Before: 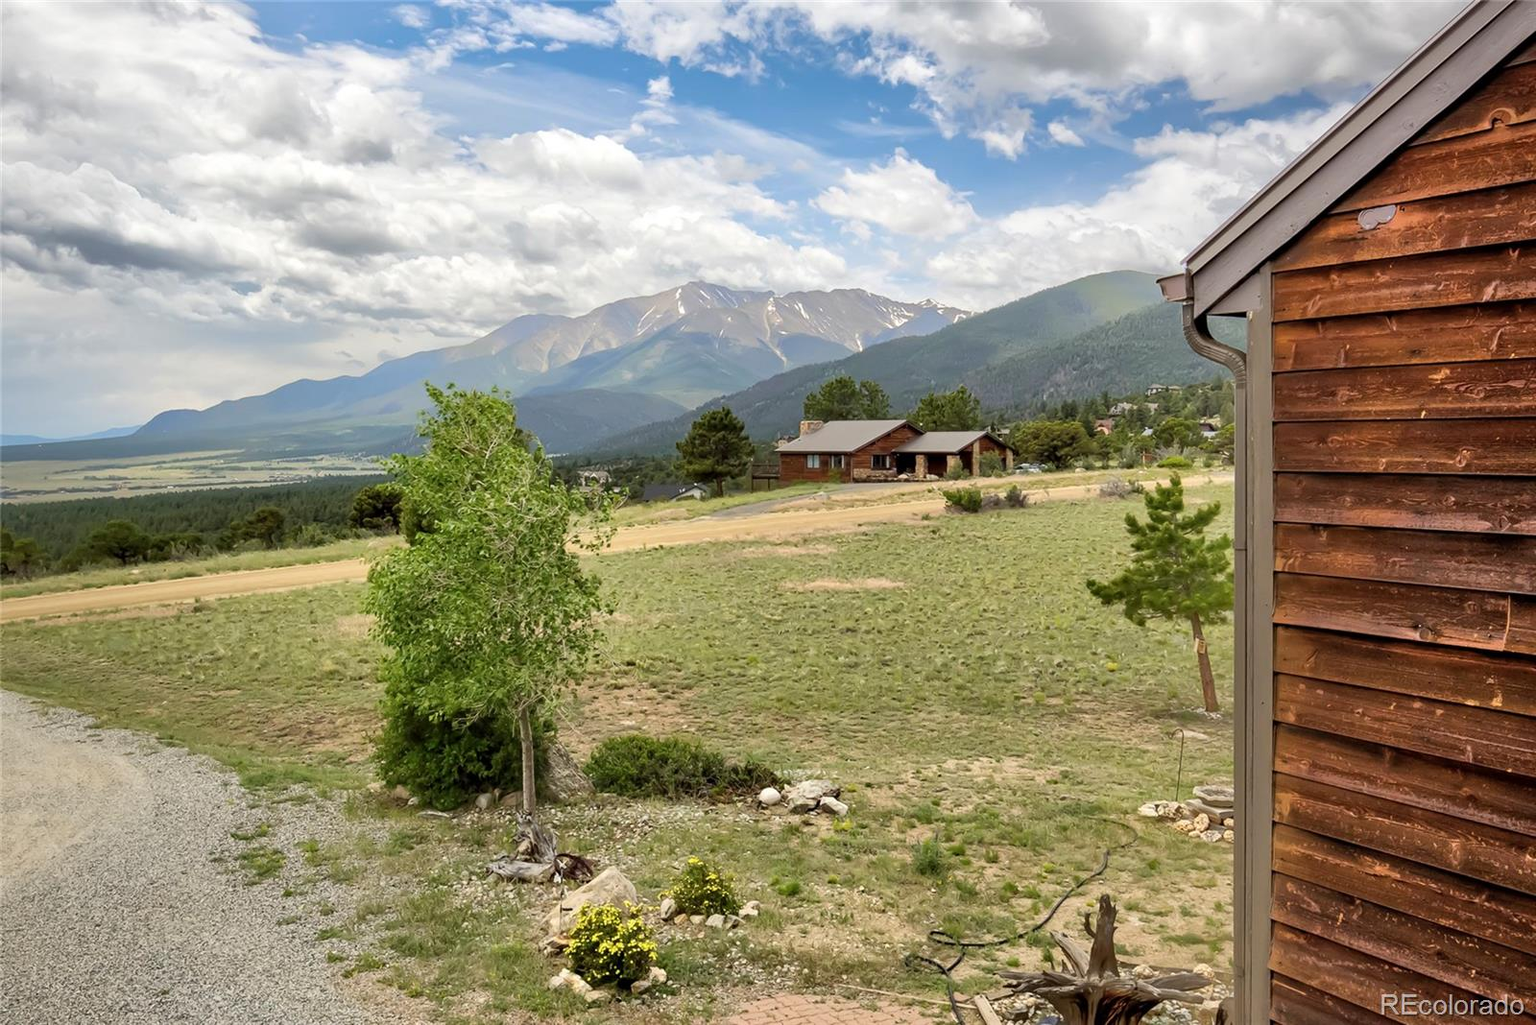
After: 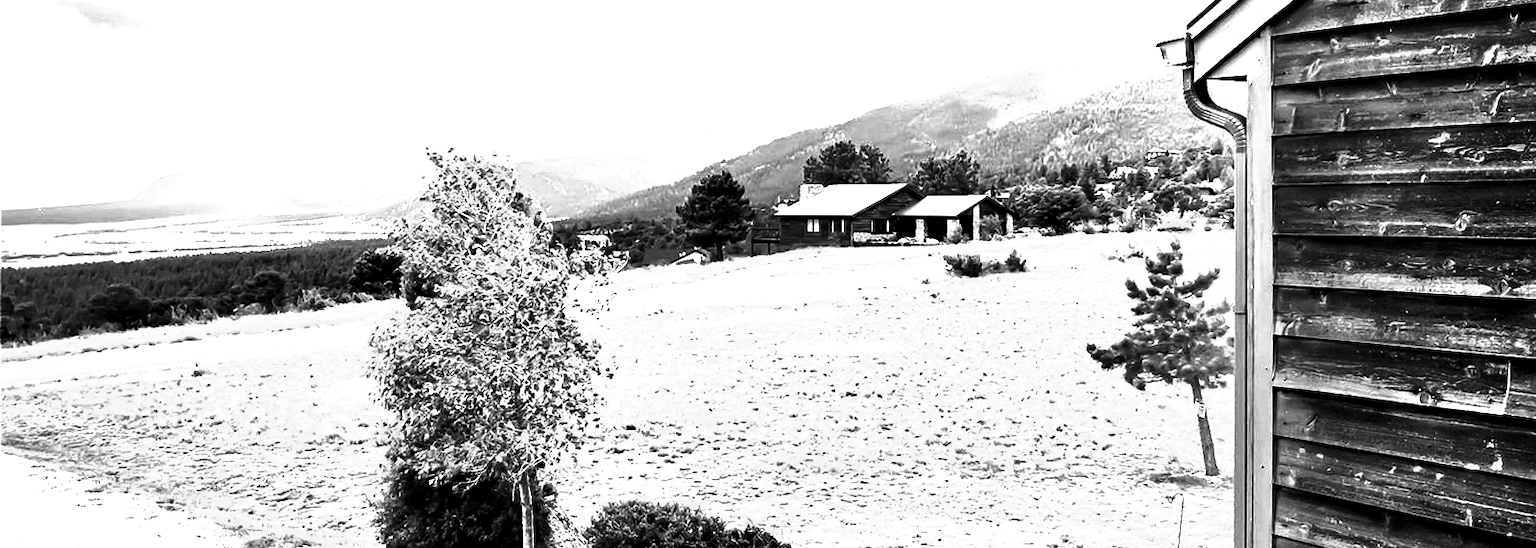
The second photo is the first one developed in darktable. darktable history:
filmic rgb: black relative exposure -8.2 EV, white relative exposure 2.2 EV, threshold 3 EV, hardness 7.11, latitude 75%, contrast 1.325, highlights saturation mix -2%, shadows ↔ highlights balance 30%, preserve chrominance no, color science v5 (2021), contrast in shadows safe, contrast in highlights safe, enable highlight reconstruction true
contrast brightness saturation: contrast 0.02, brightness -1, saturation -1
crop and rotate: top 23.043%, bottom 23.437%
exposure: black level correction 0, exposure 2 EV, compensate highlight preservation false
